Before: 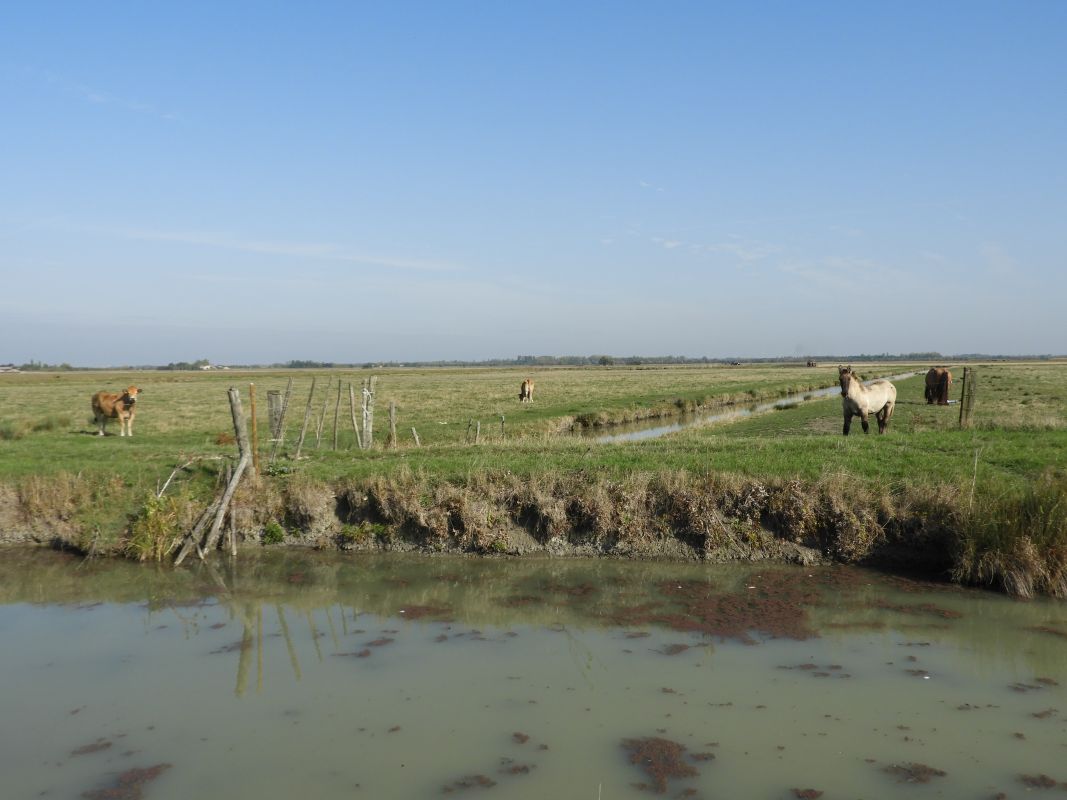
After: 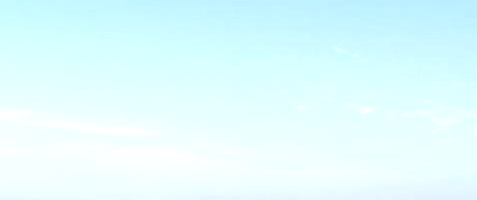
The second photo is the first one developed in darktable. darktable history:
crop: left 28.64%, top 16.832%, right 26.637%, bottom 58.055%
exposure: black level correction 0, exposure 0.953 EV, compensate exposure bias true, compensate highlight preservation false
local contrast: on, module defaults
